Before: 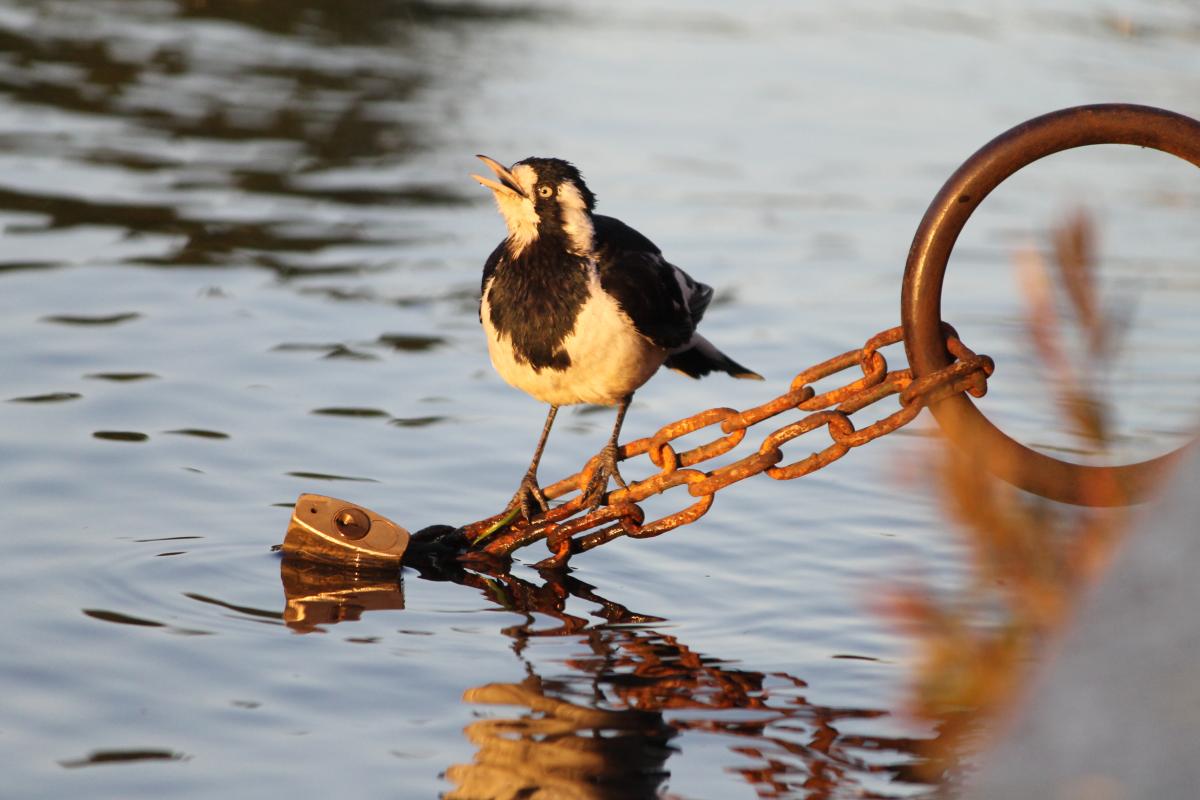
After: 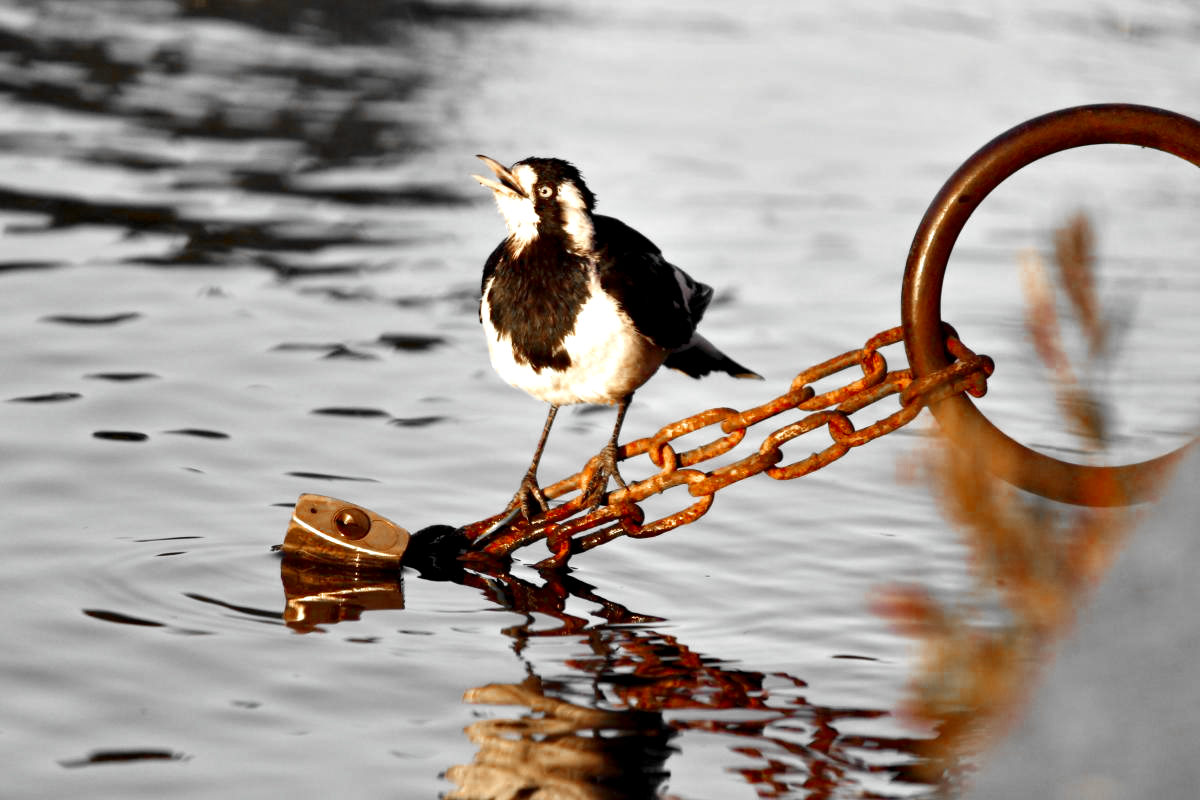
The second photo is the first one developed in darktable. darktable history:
color zones: curves: ch0 [(0, 0.497) (0.096, 0.361) (0.221, 0.538) (0.429, 0.5) (0.571, 0.5) (0.714, 0.5) (0.857, 0.5) (1, 0.497)]; ch1 [(0, 0.5) (0.143, 0.5) (0.257, -0.002) (0.429, 0.04) (0.571, -0.001) (0.714, -0.015) (0.857, 0.024) (1, 0.5)]
exposure: exposure 0.195 EV, compensate exposure bias true, compensate highlight preservation false
tone equalizer: on, module defaults
contrast equalizer: octaves 7, y [[0.528, 0.548, 0.563, 0.562, 0.546, 0.526], [0.55 ×6], [0 ×6], [0 ×6], [0 ×6]]
color correction: highlights a* -4.42, highlights b* 7.3
